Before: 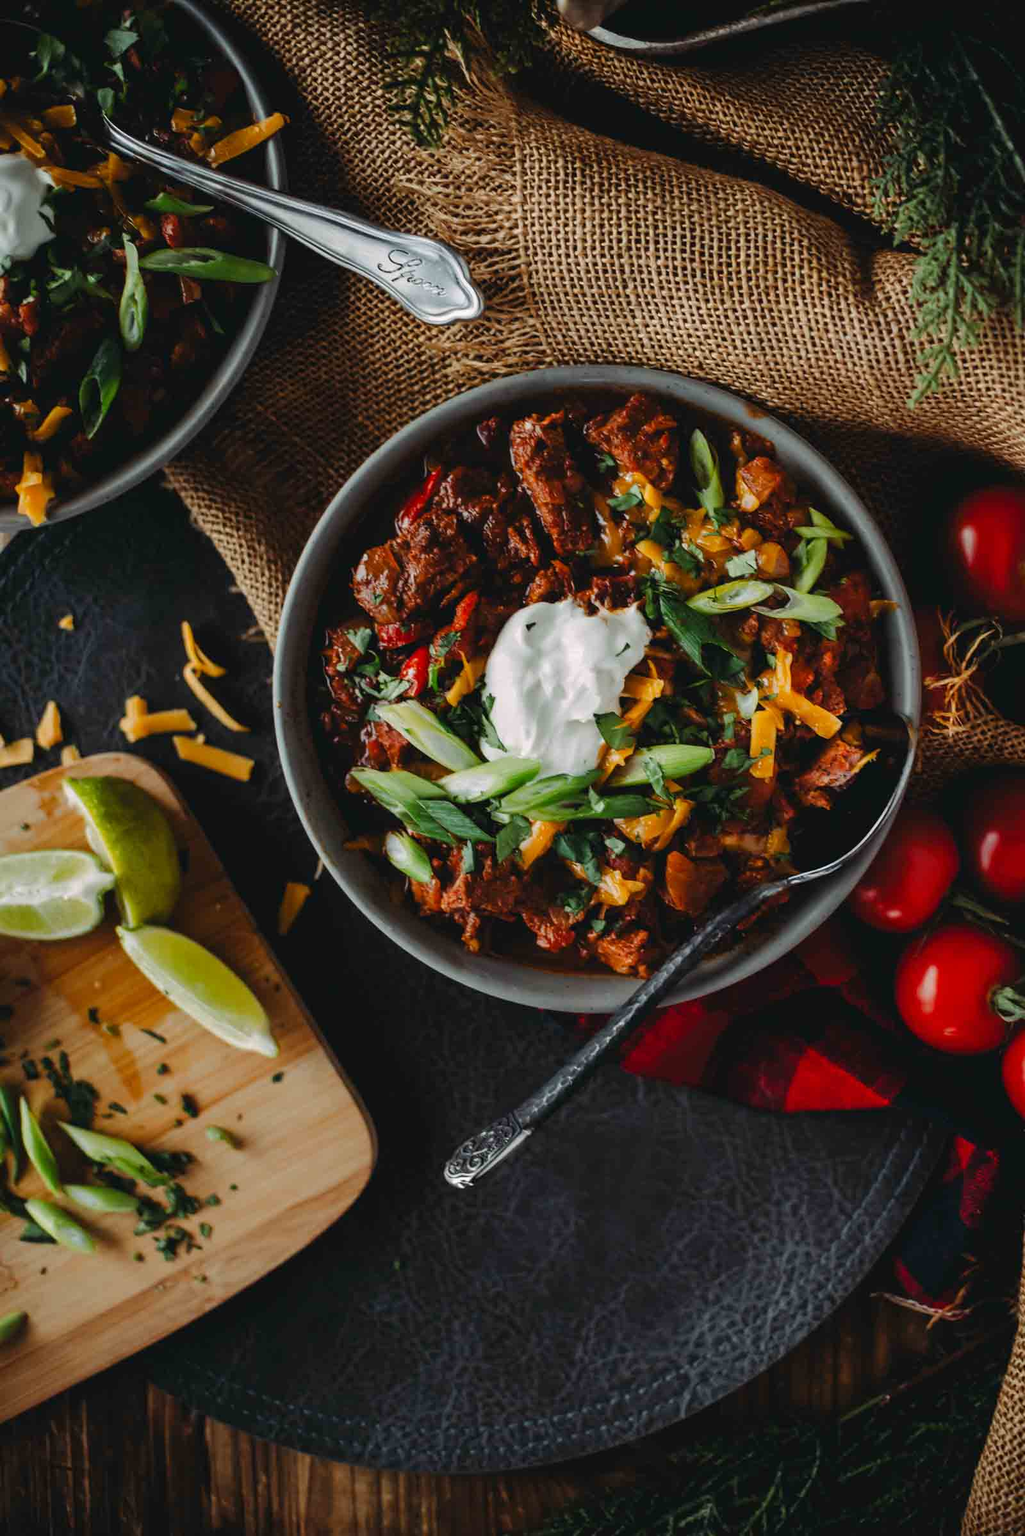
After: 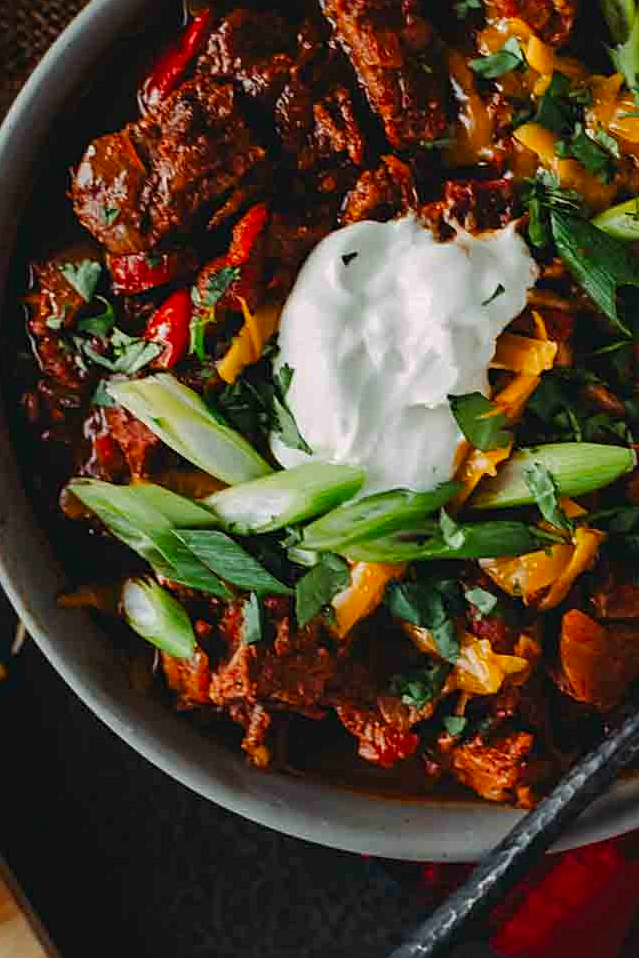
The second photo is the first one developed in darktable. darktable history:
contrast brightness saturation: contrast 0.04, saturation 0.16
white balance: emerald 1
crop: left 30%, top 30%, right 30%, bottom 30%
sharpen: radius 2.167, amount 0.381, threshold 0
